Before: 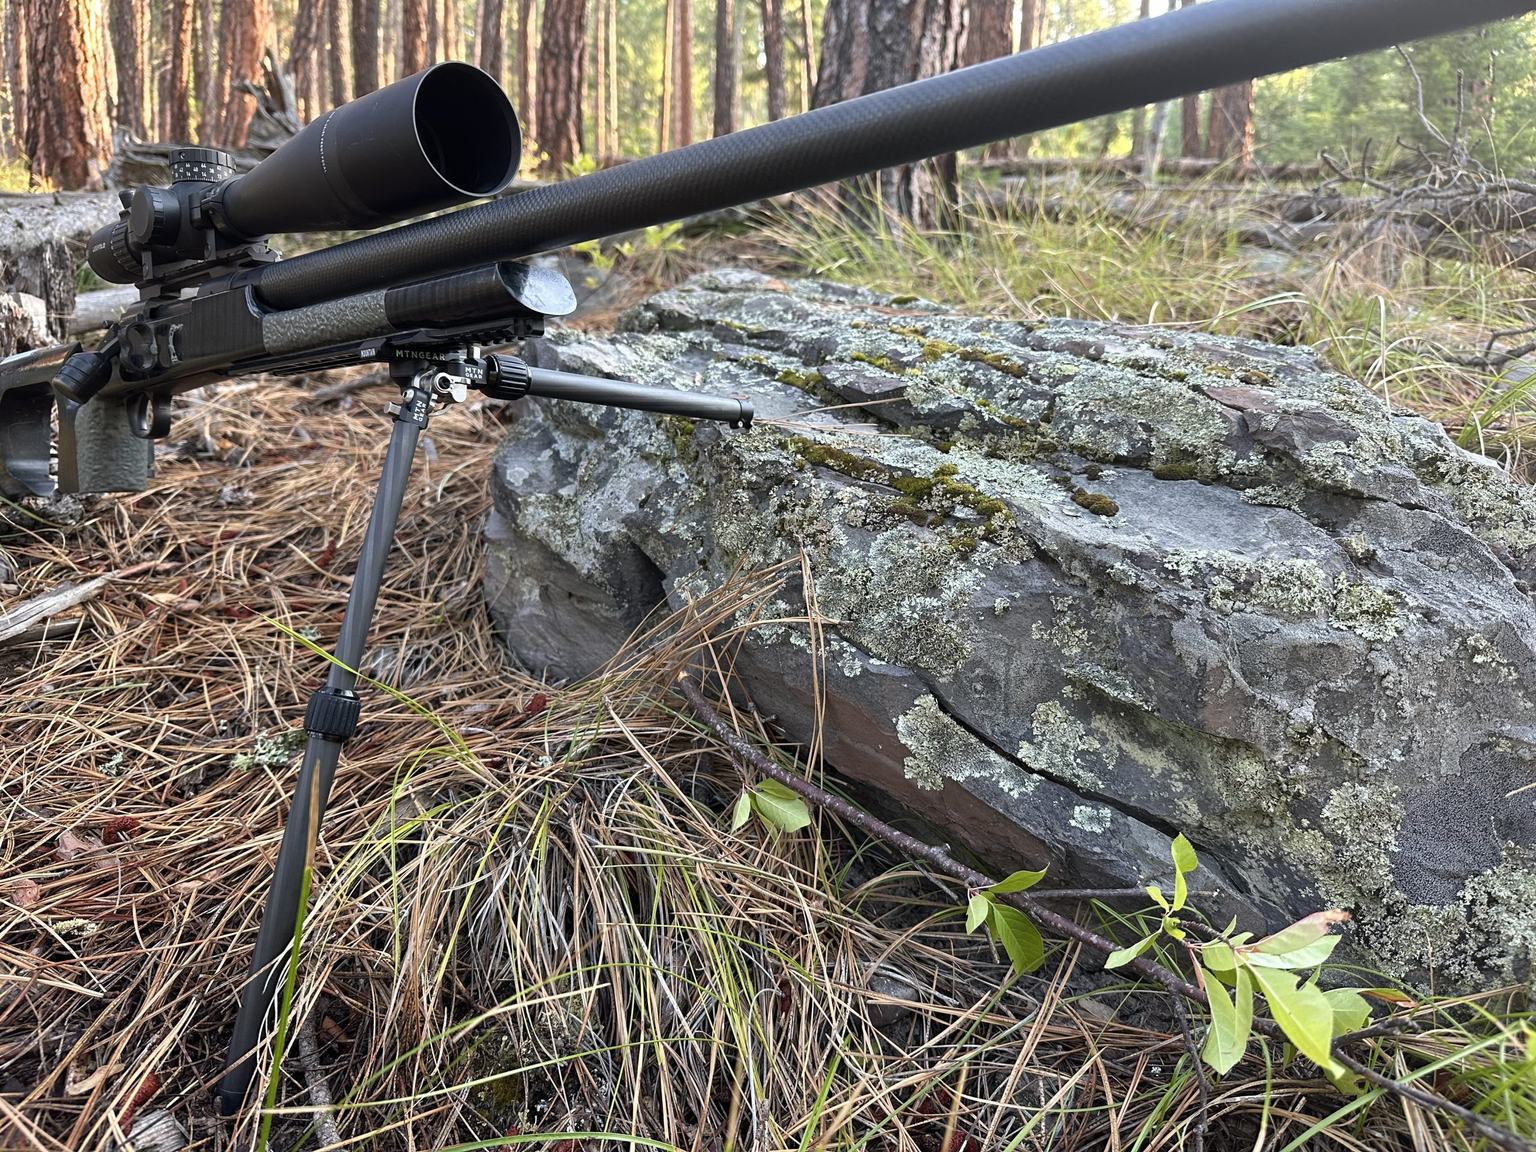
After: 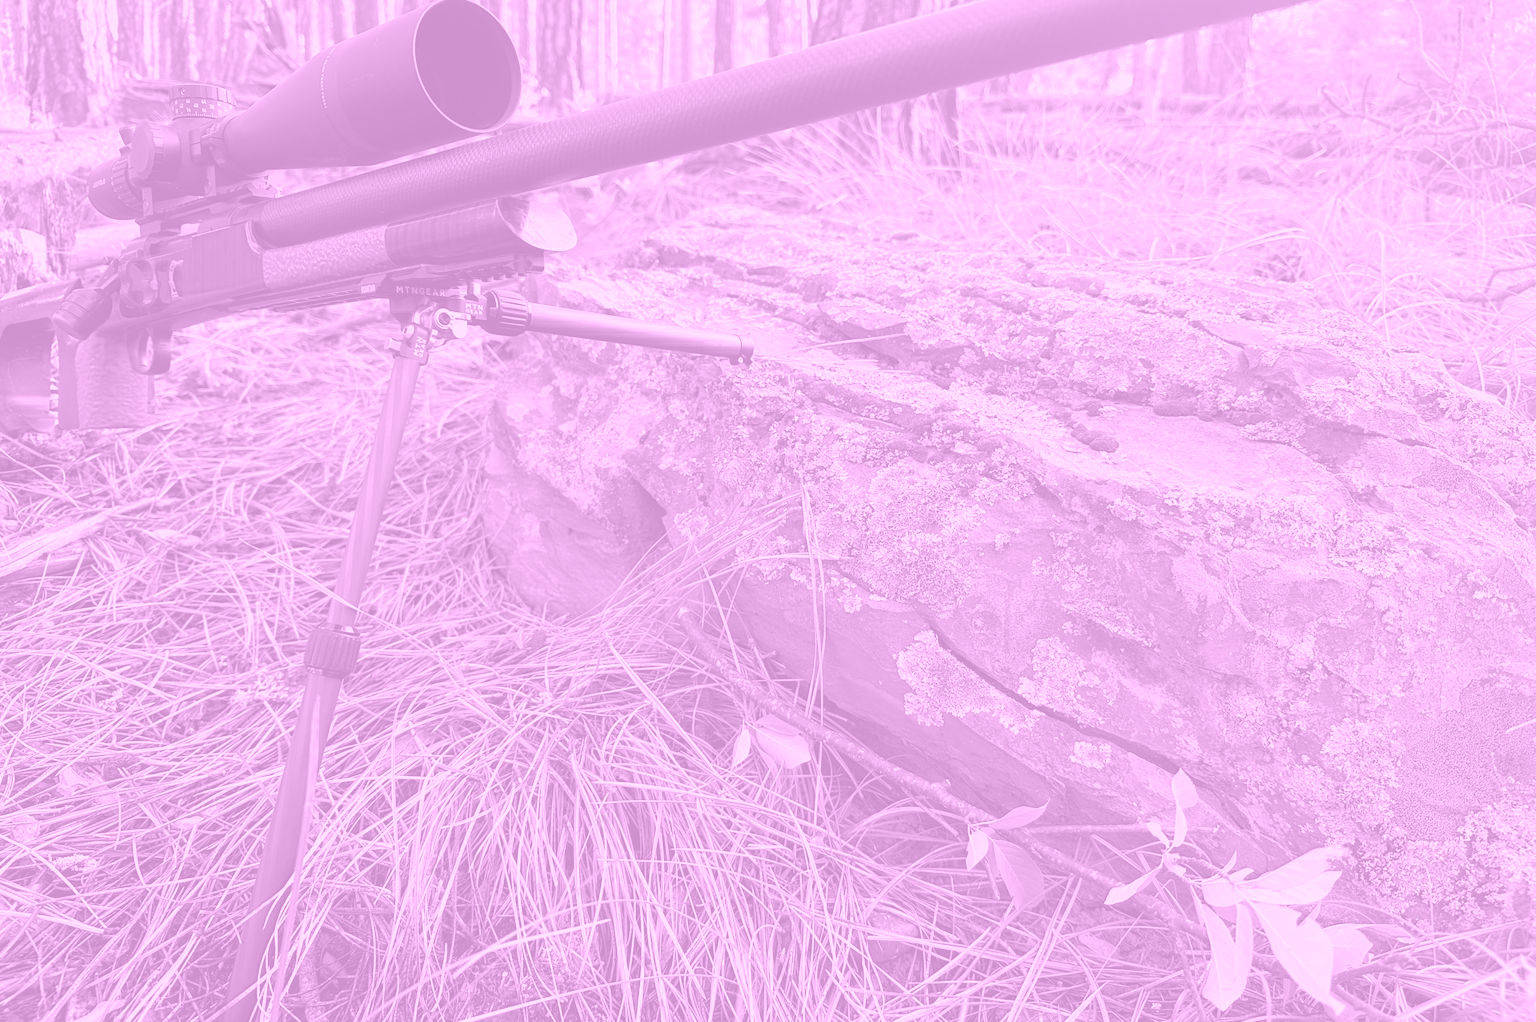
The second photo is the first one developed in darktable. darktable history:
crop and rotate: top 5.609%, bottom 5.609%
colorize: hue 331.2°, saturation 69%, source mix 30.28%, lightness 69.02%, version 1
